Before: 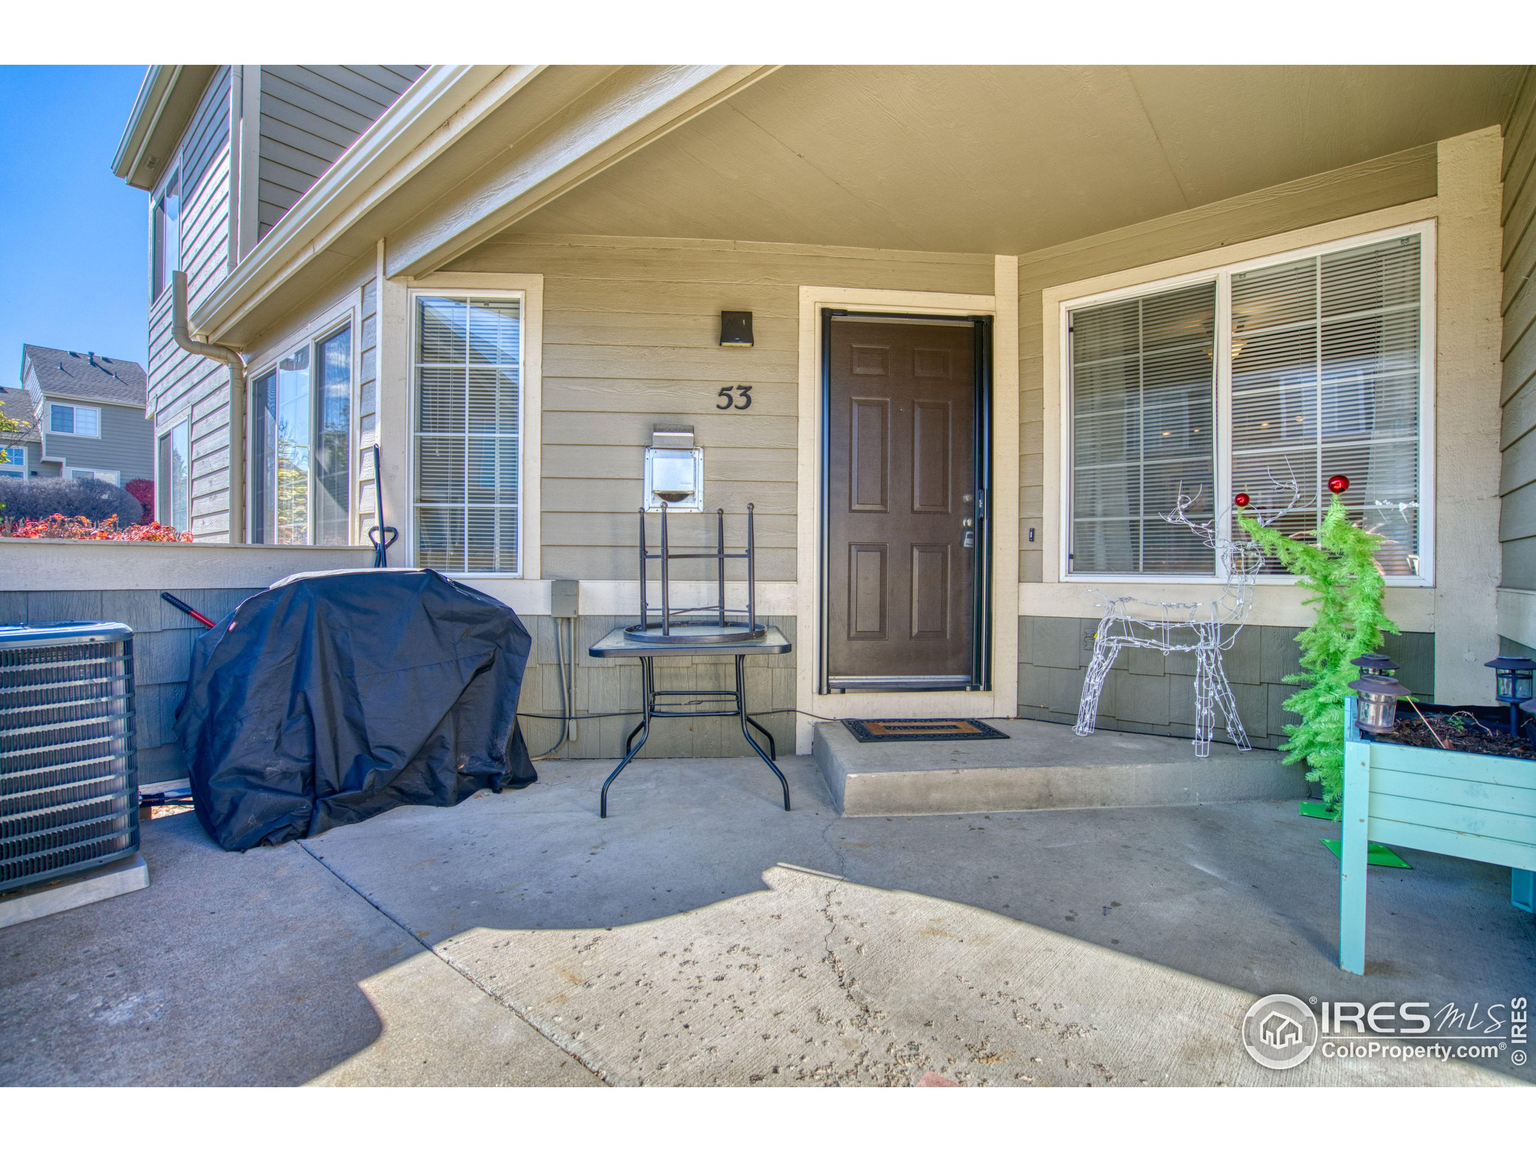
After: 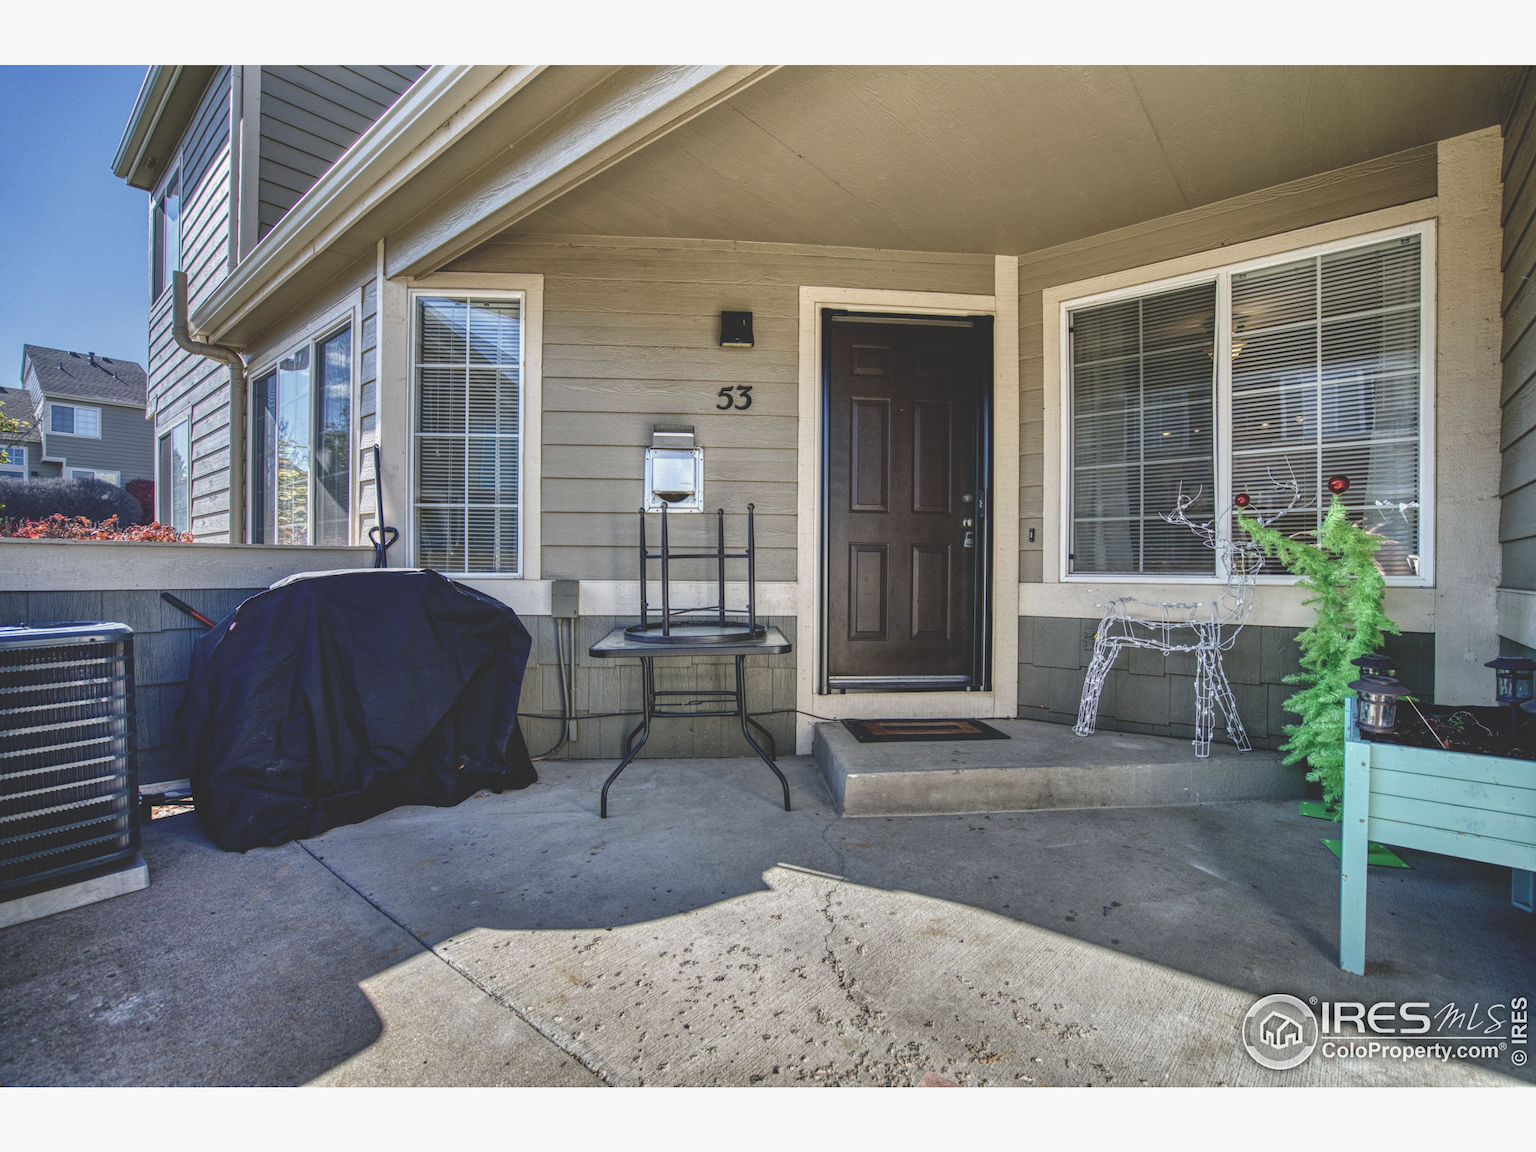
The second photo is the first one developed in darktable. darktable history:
contrast brightness saturation: contrast -0.05, saturation -0.41
base curve: curves: ch0 [(0, 0.02) (0.083, 0.036) (1, 1)], preserve colors none
